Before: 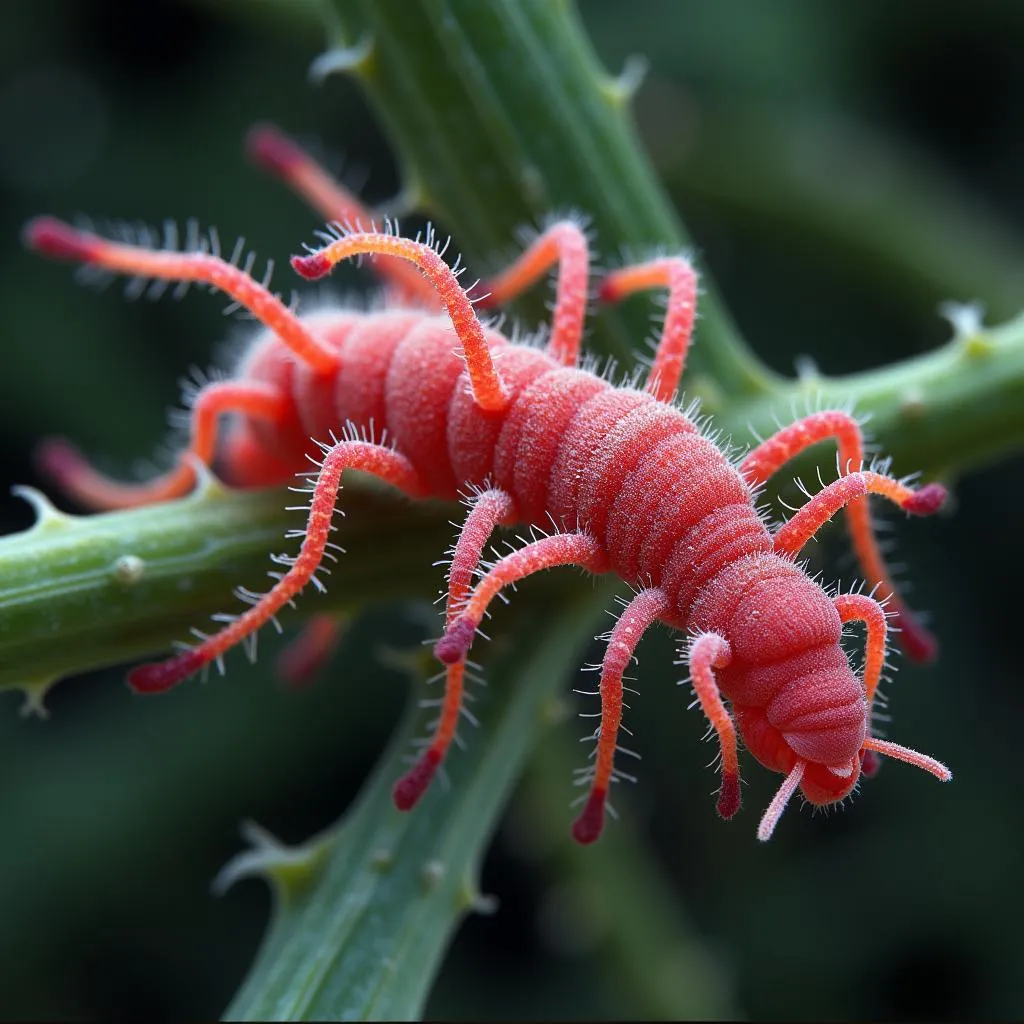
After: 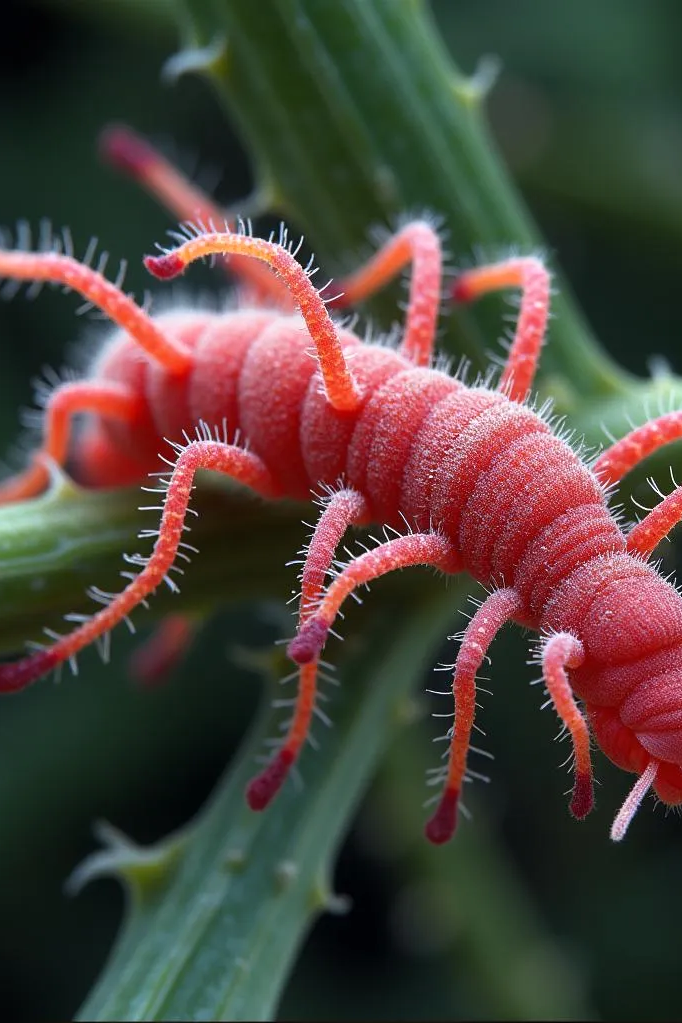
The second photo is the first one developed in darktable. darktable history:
crop and rotate: left 14.376%, right 18.939%
shadows and highlights: shadows 0.834, highlights 41.92
